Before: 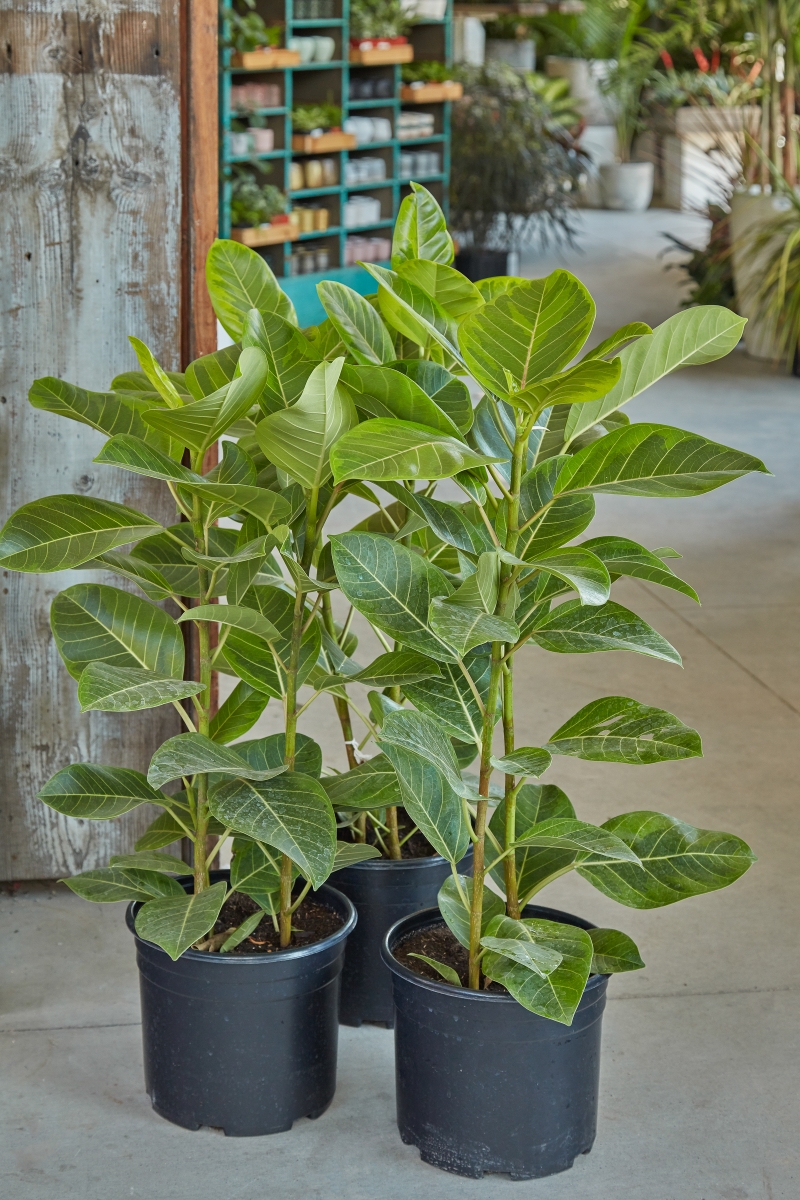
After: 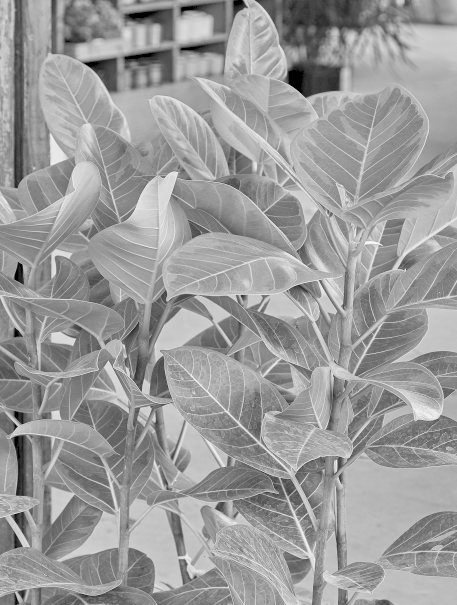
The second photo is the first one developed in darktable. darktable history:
monochrome: on, module defaults
levels: levels [0.093, 0.434, 0.988]
crop: left 20.932%, top 15.471%, right 21.848%, bottom 34.081%
